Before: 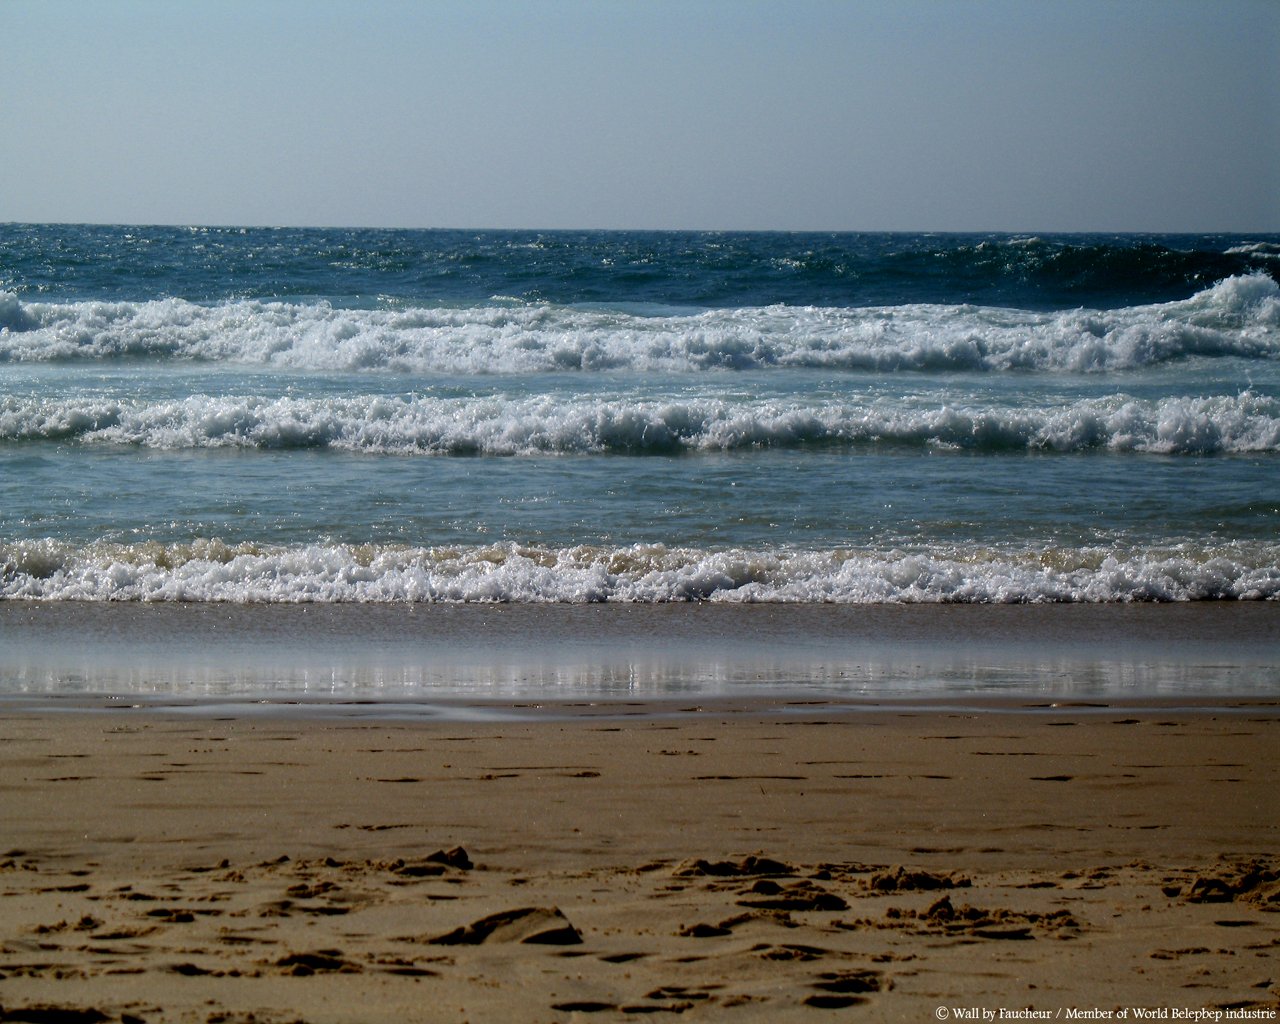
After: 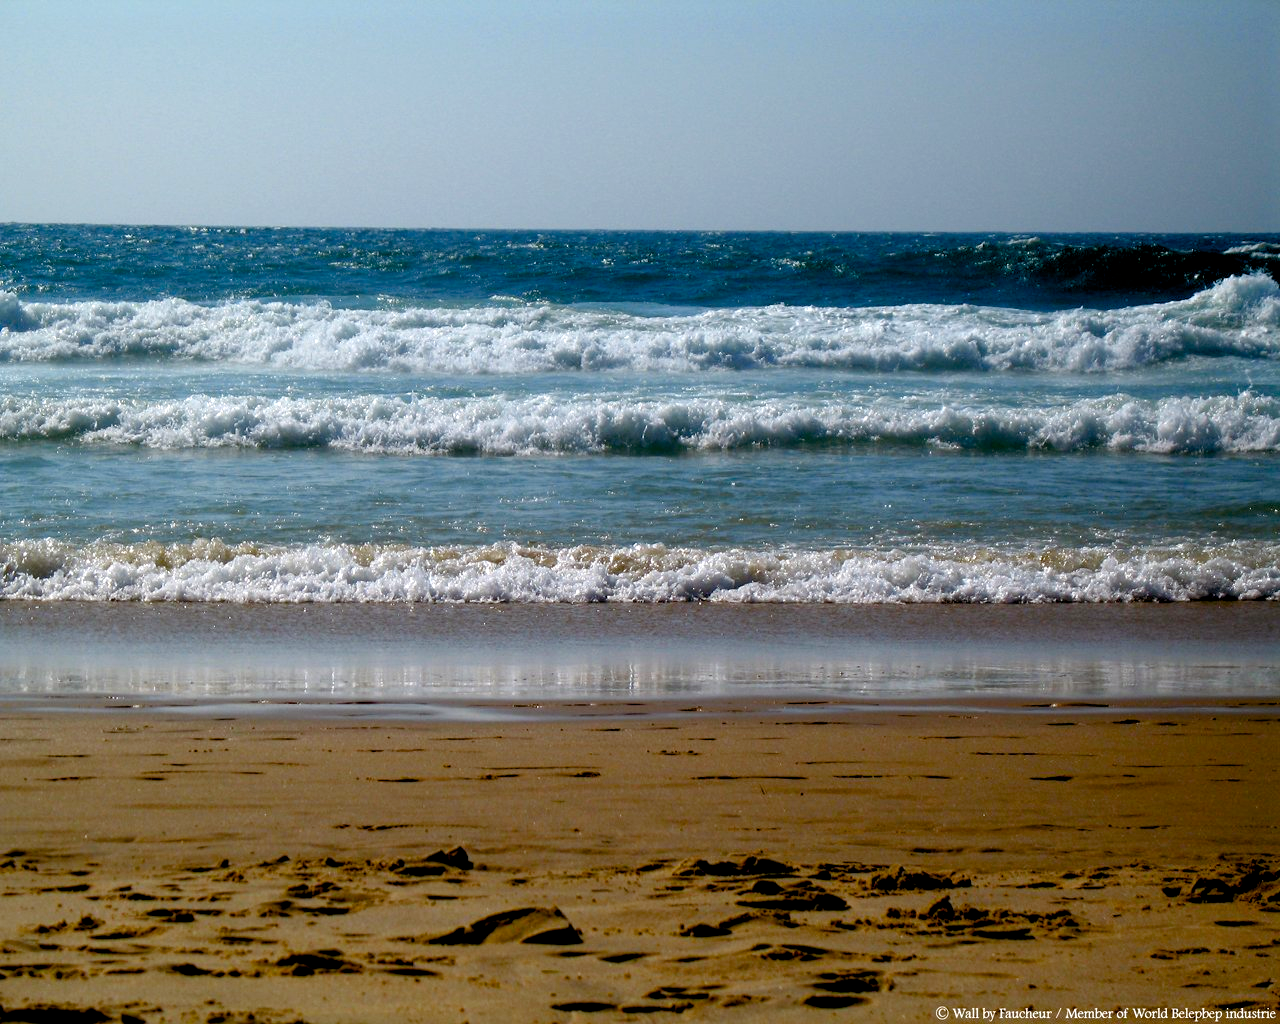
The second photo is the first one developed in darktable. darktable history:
color balance rgb: shadows lift › chroma 2.006%, shadows lift › hue 48.45°, global offset › luminance -0.494%, perceptual saturation grading › global saturation 34.821%, perceptual saturation grading › highlights -29.833%, perceptual saturation grading › shadows 35.509%
exposure: exposure 0.406 EV, compensate highlight preservation false
